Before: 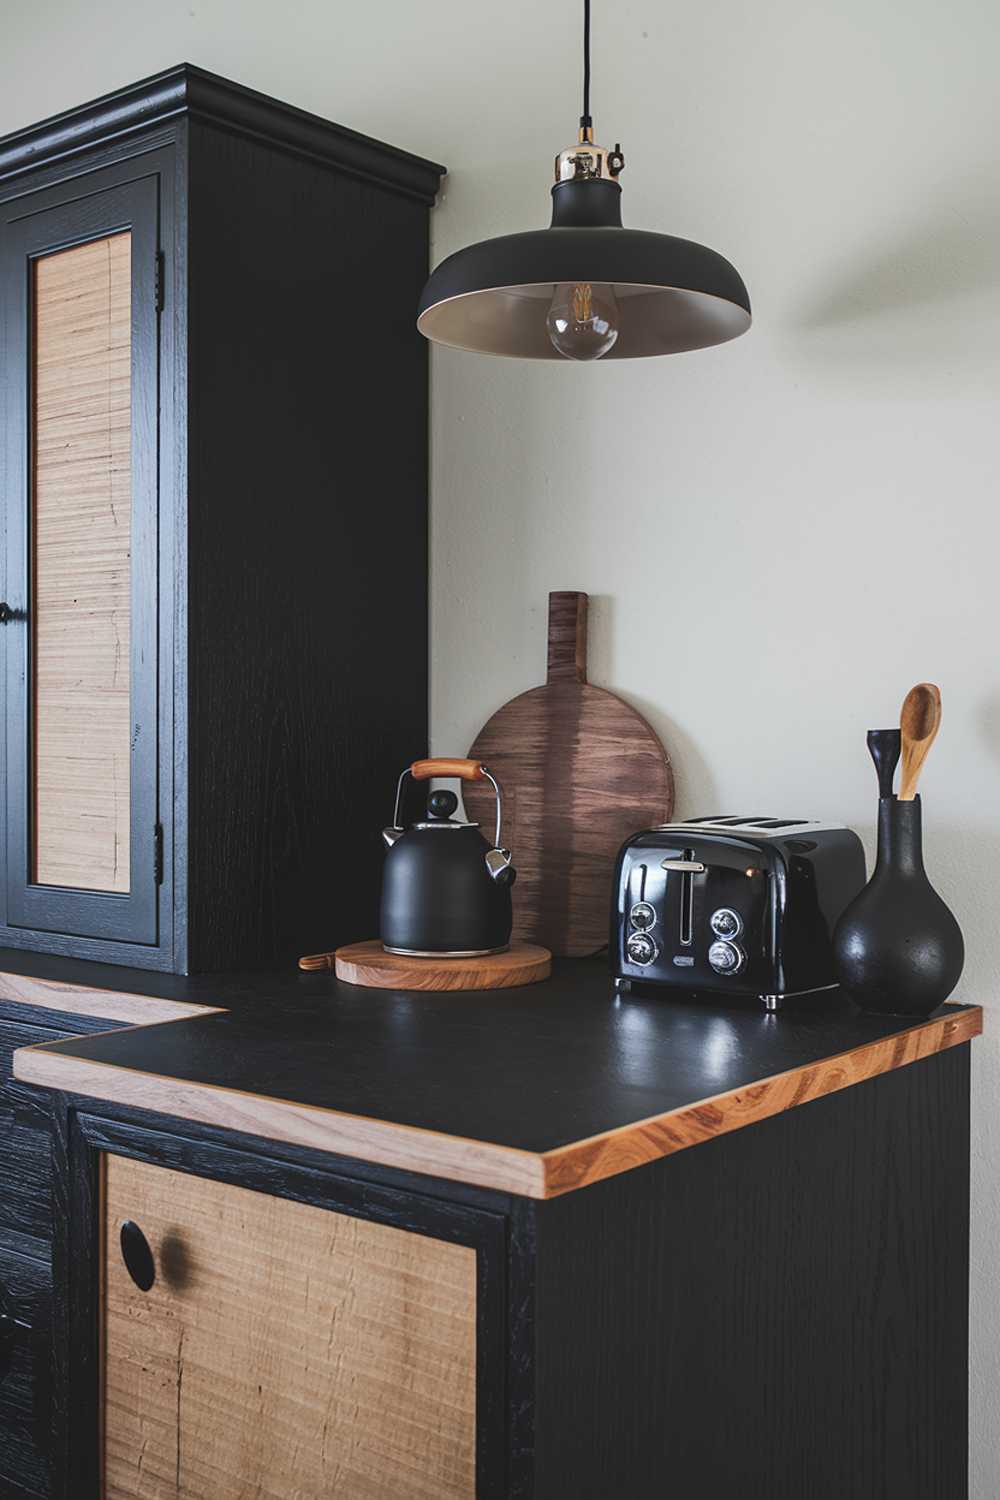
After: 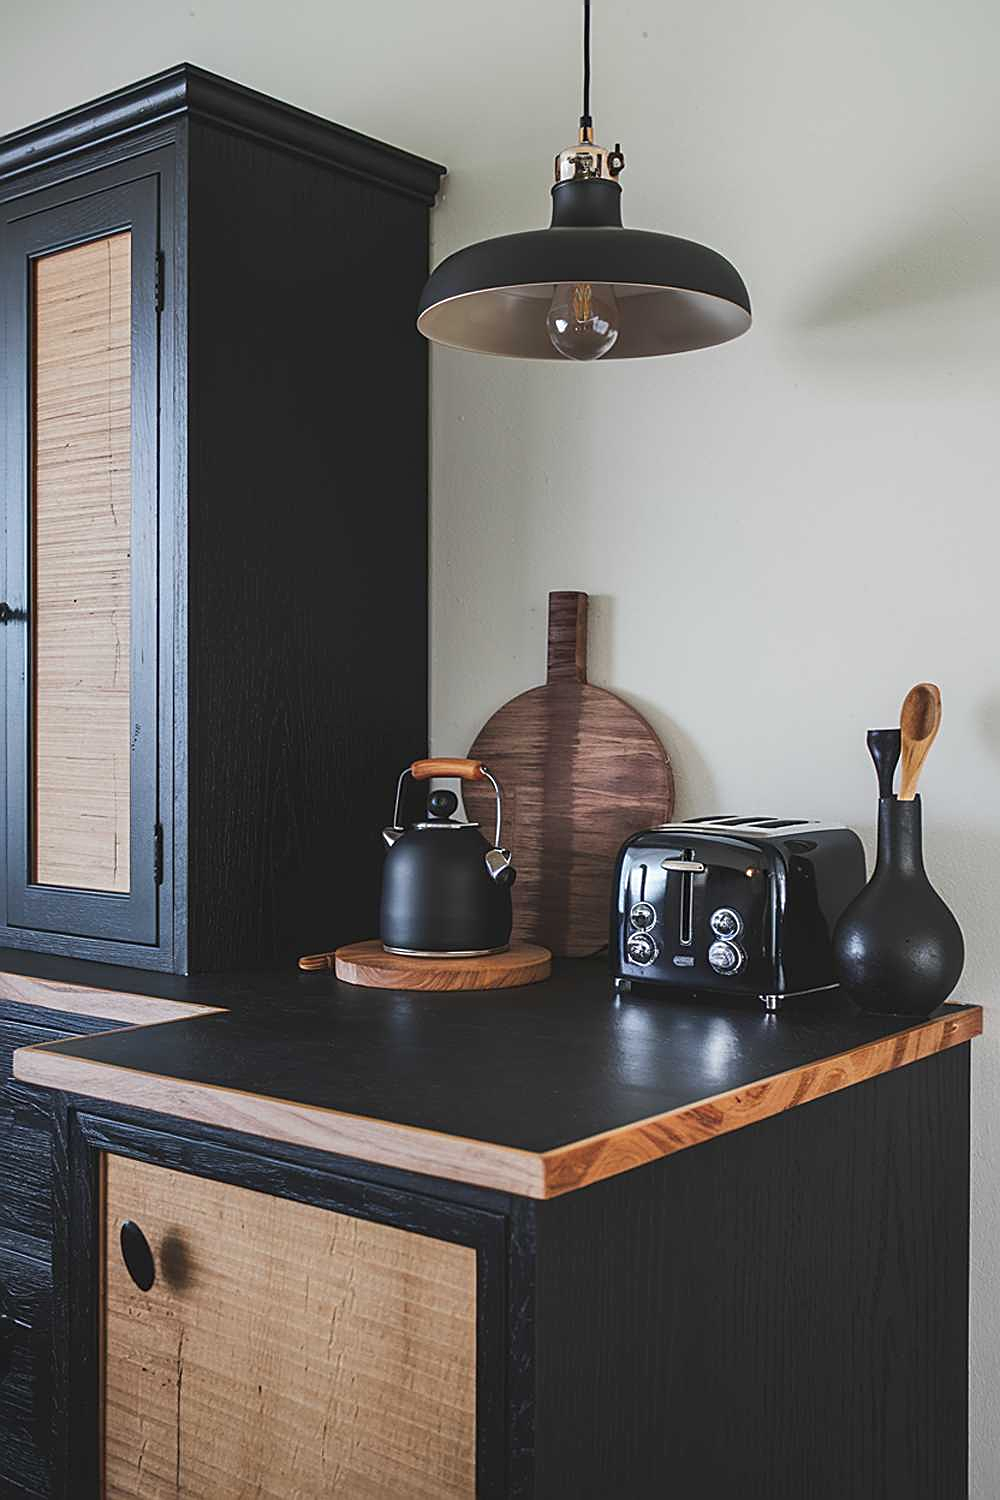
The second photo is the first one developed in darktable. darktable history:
sharpen: on, module defaults
contrast brightness saturation: contrast -0.015, brightness -0.006, saturation 0.035
